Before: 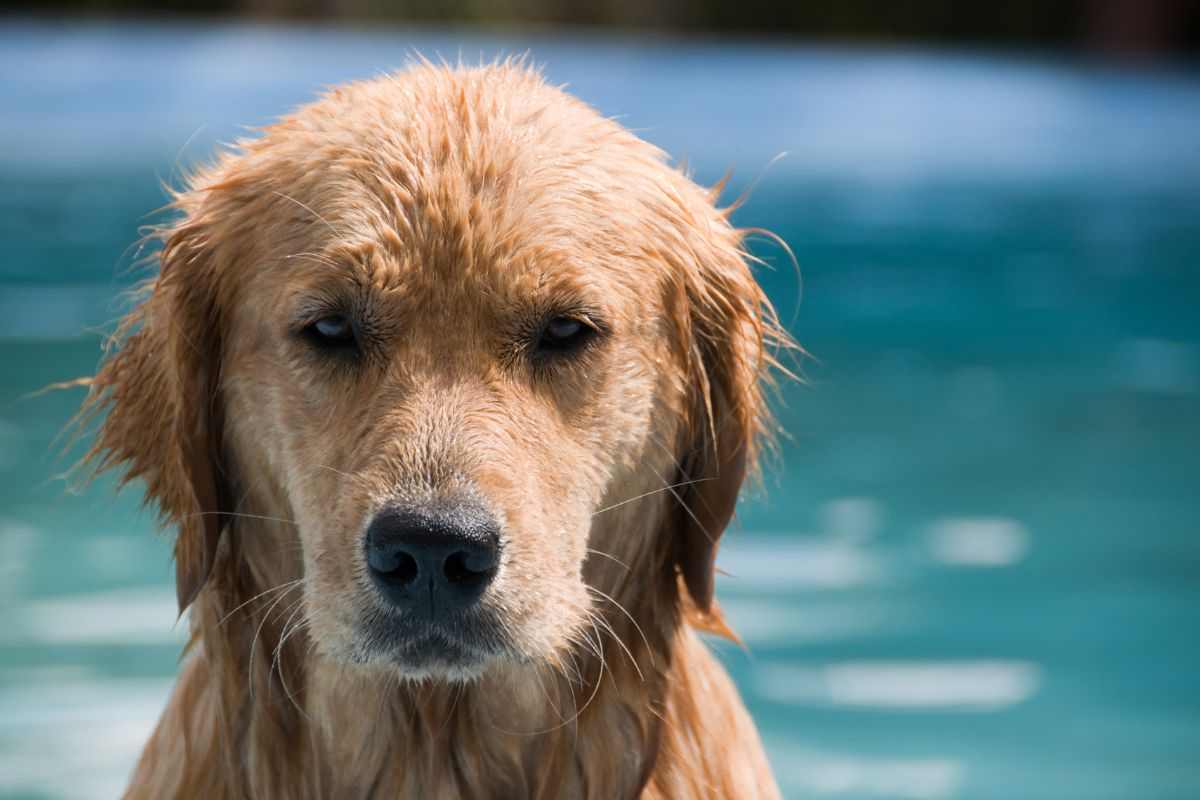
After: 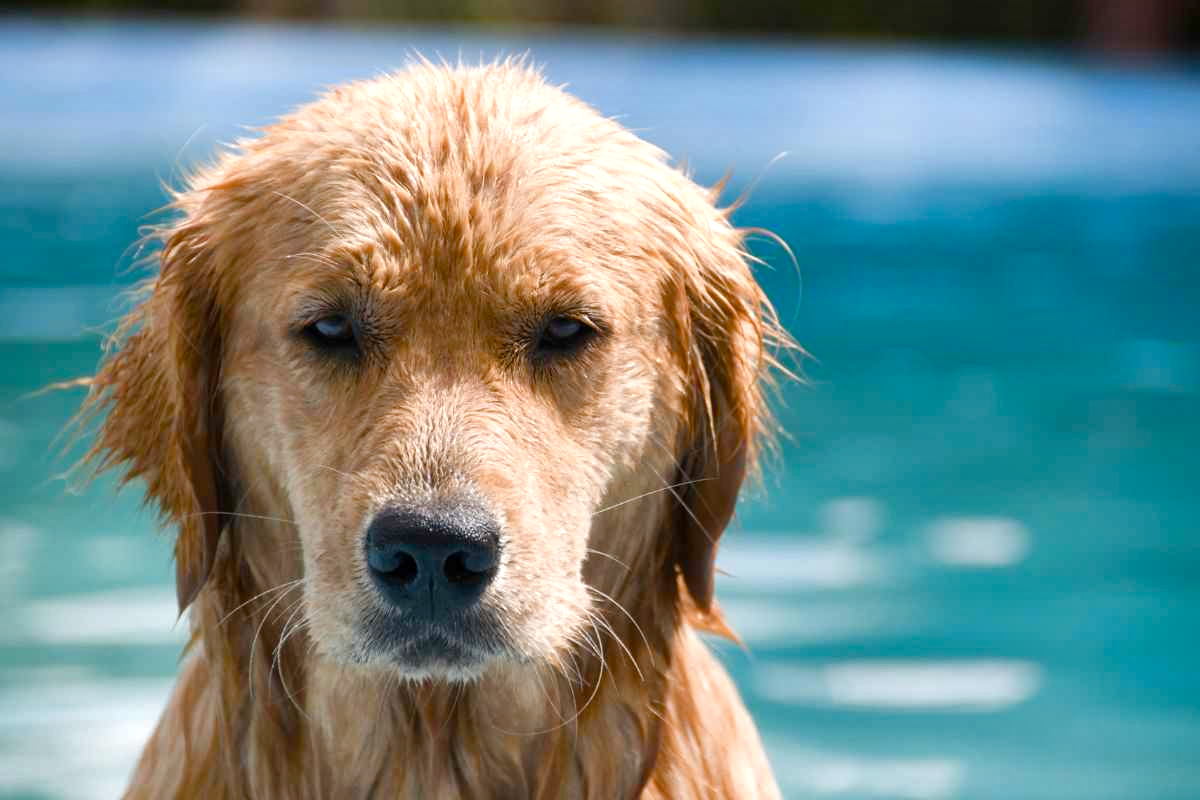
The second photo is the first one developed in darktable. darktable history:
shadows and highlights: soften with gaussian
exposure: compensate highlight preservation false
color balance rgb: perceptual saturation grading › global saturation 20%, perceptual saturation grading › highlights -50%, perceptual saturation grading › shadows 30%, perceptual brilliance grading › global brilliance 10%, perceptual brilliance grading › shadows 15%
